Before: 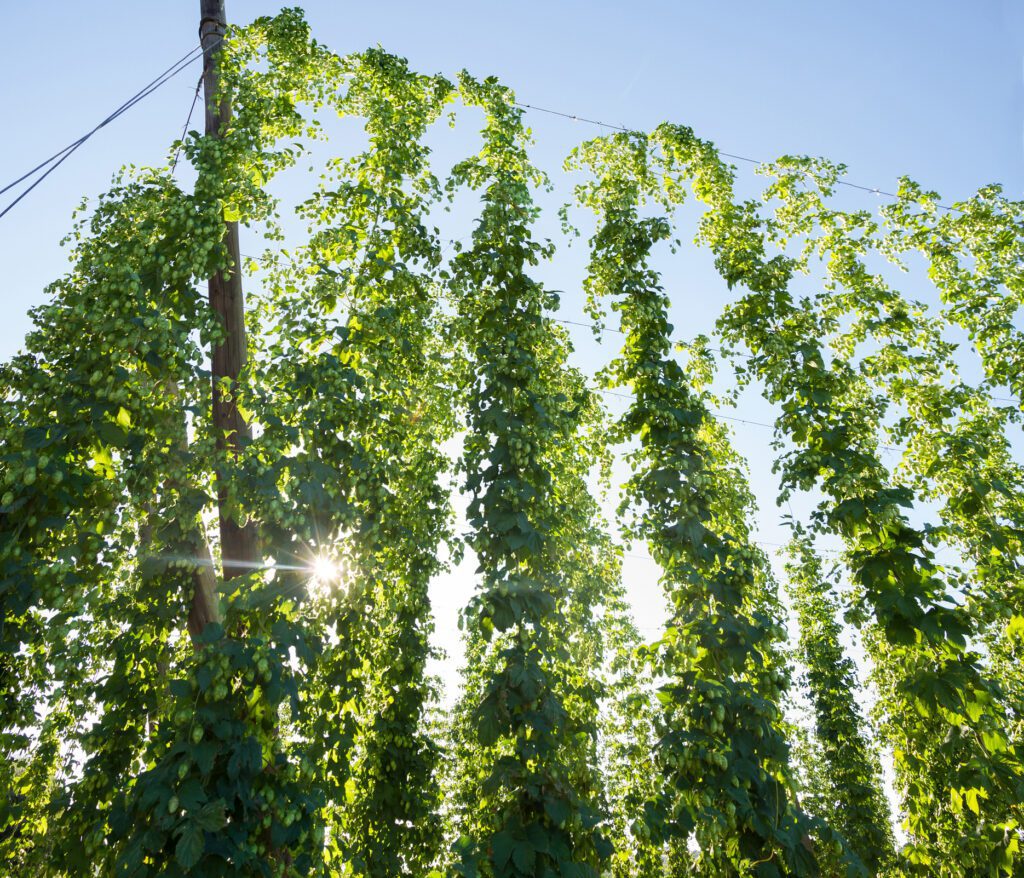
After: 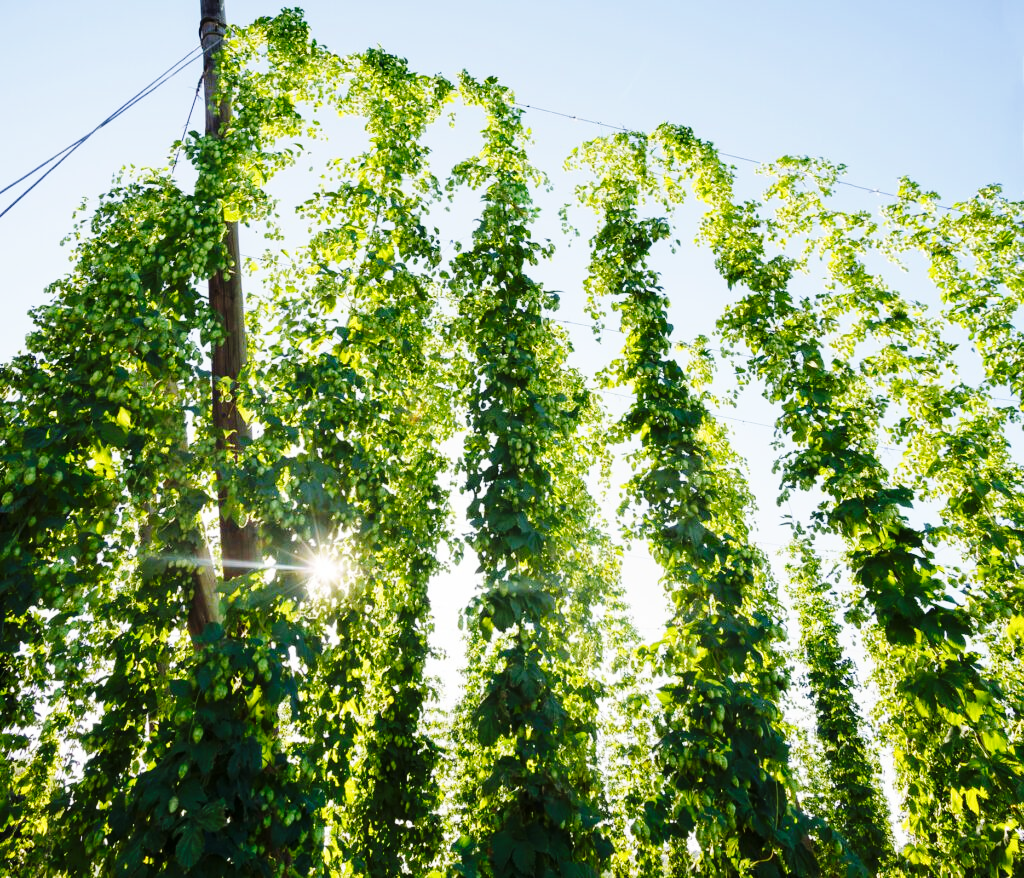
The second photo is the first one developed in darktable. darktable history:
exposure: compensate highlight preservation false
base curve: curves: ch0 [(0, 0) (0.036, 0.025) (0.121, 0.166) (0.206, 0.329) (0.605, 0.79) (1, 1)], preserve colors none
